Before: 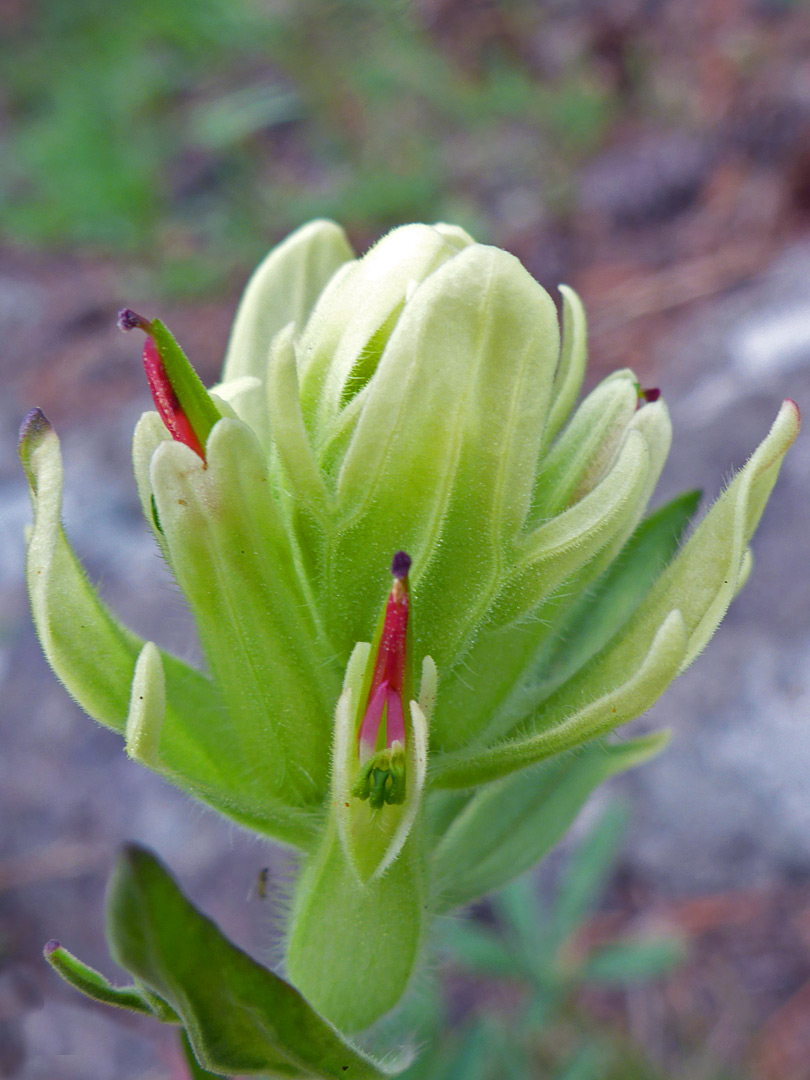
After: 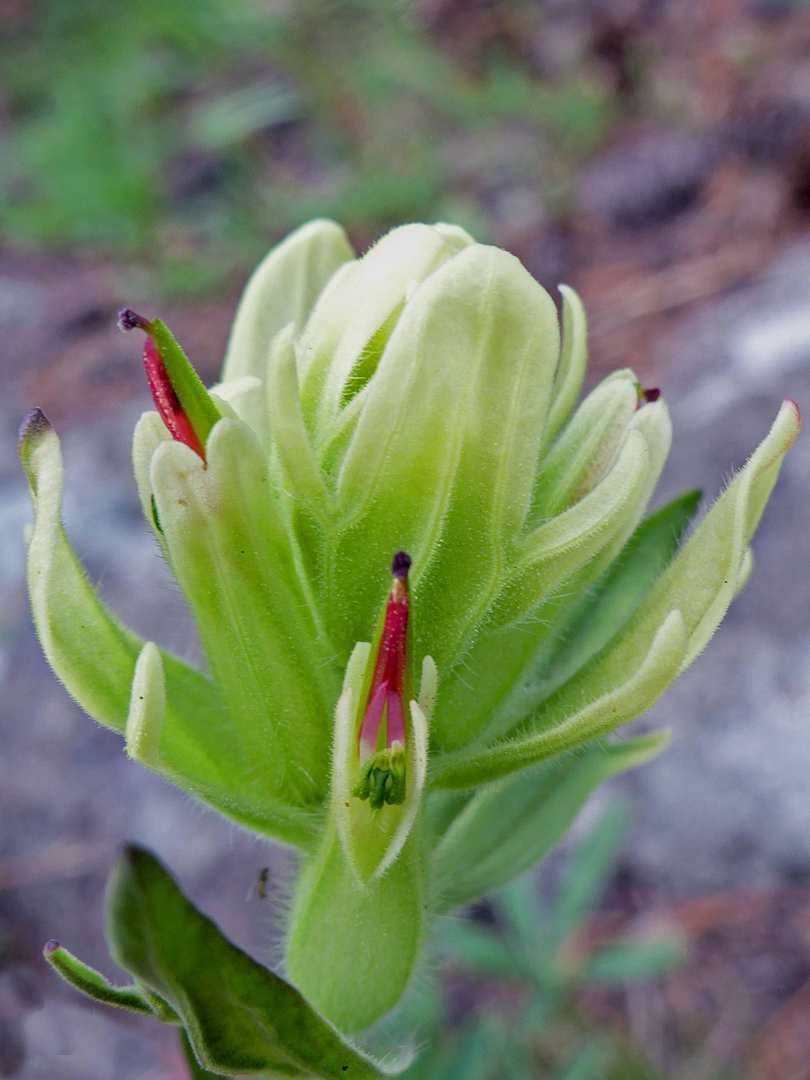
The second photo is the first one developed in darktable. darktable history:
filmic rgb: black relative exposure -7.55 EV, white relative exposure 4.63 EV, target black luminance 0%, hardness 3.51, latitude 50.38%, contrast 1.029, highlights saturation mix 8.59%, shadows ↔ highlights balance -0.179%
local contrast: on, module defaults
